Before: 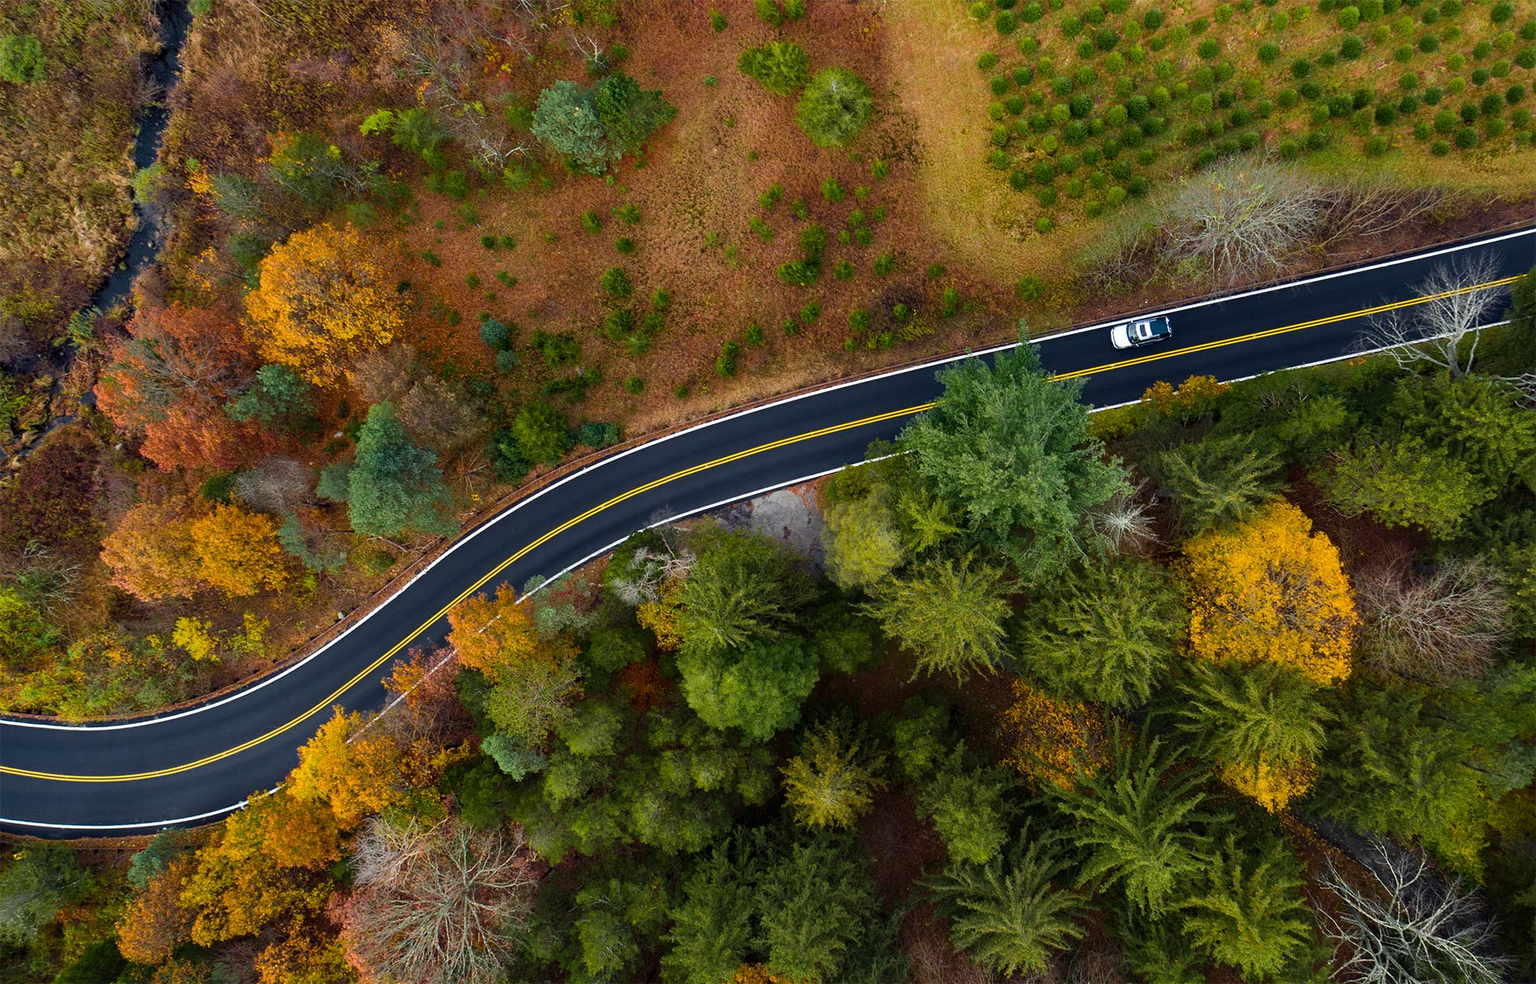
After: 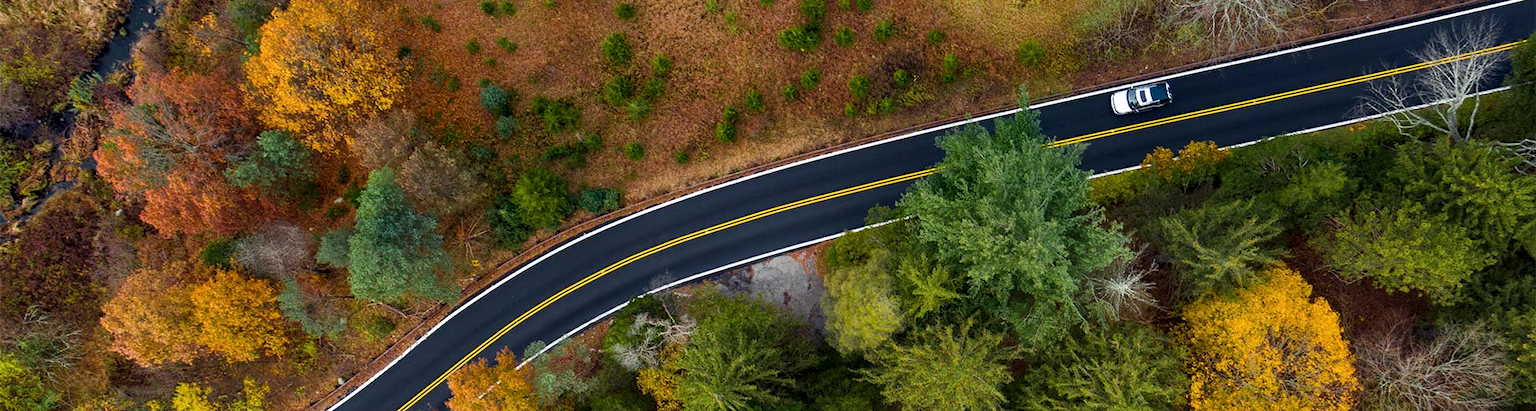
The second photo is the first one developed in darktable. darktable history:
local contrast: highlights 100%, shadows 100%, detail 120%, midtone range 0.2
exposure: compensate highlight preservation false
levels: levels [0, 0.498, 1]
crop and rotate: top 23.84%, bottom 34.294%
